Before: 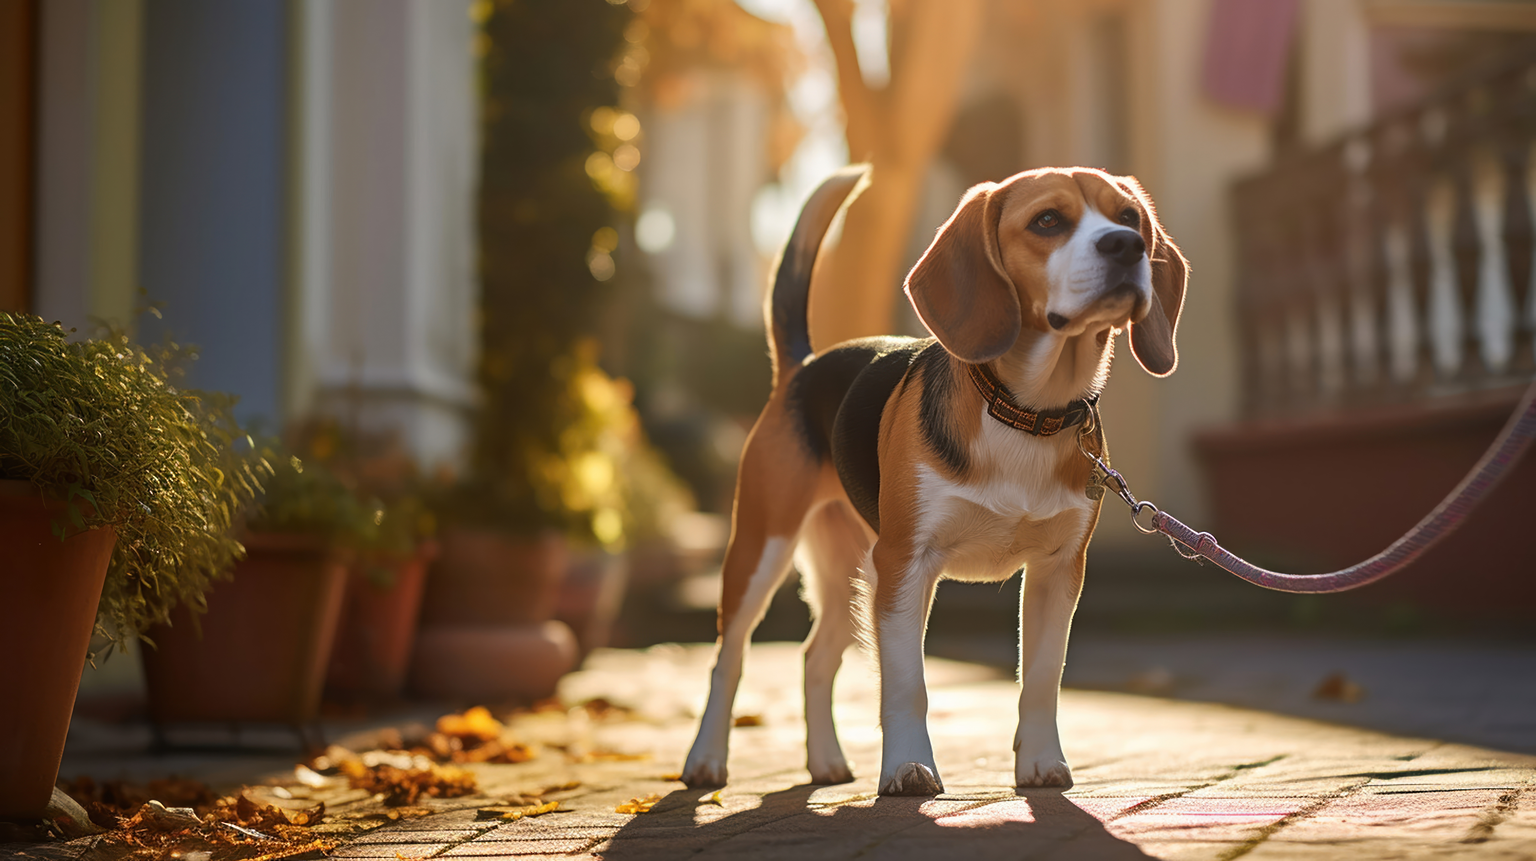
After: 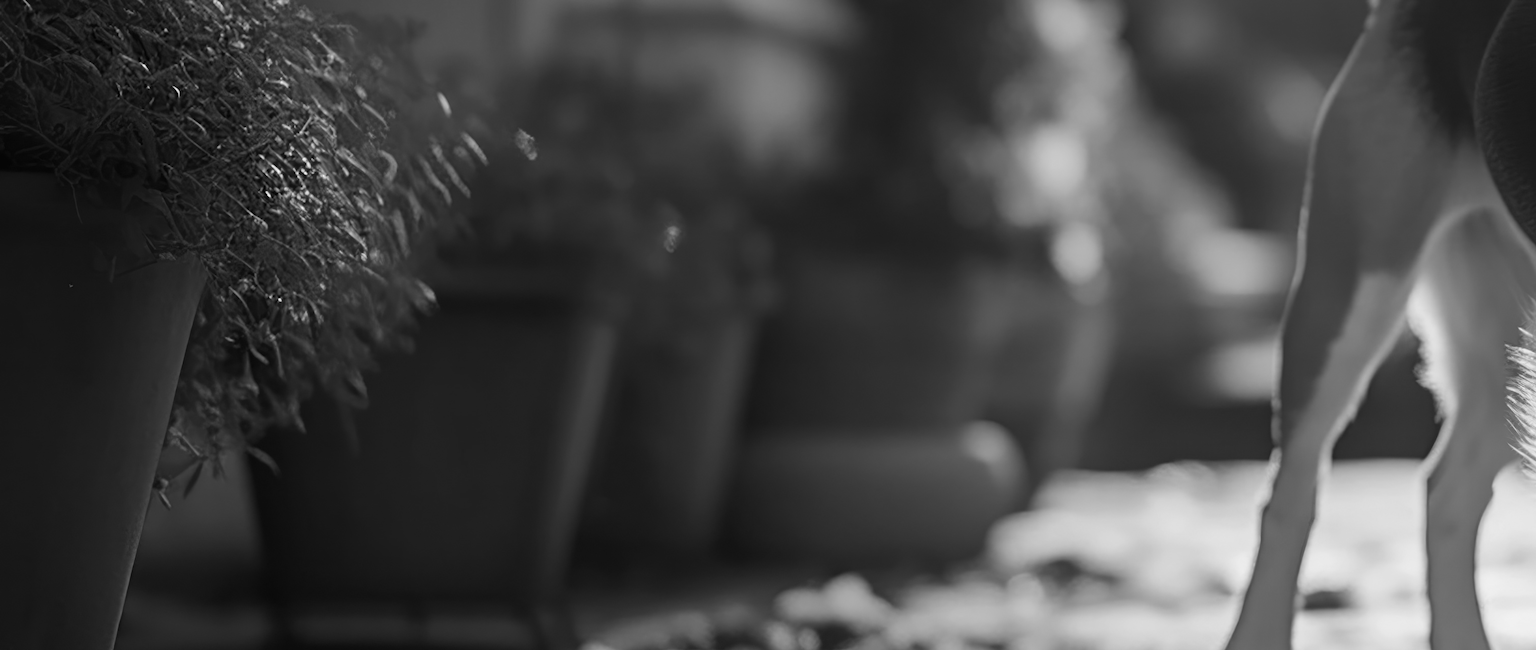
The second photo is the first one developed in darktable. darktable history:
crop: top 44.483%, right 43.593%, bottom 12.892%
color calibration: output gray [0.18, 0.41, 0.41, 0], gray › normalize channels true, illuminant same as pipeline (D50), adaptation XYZ, x 0.346, y 0.359, gamut compression 0
